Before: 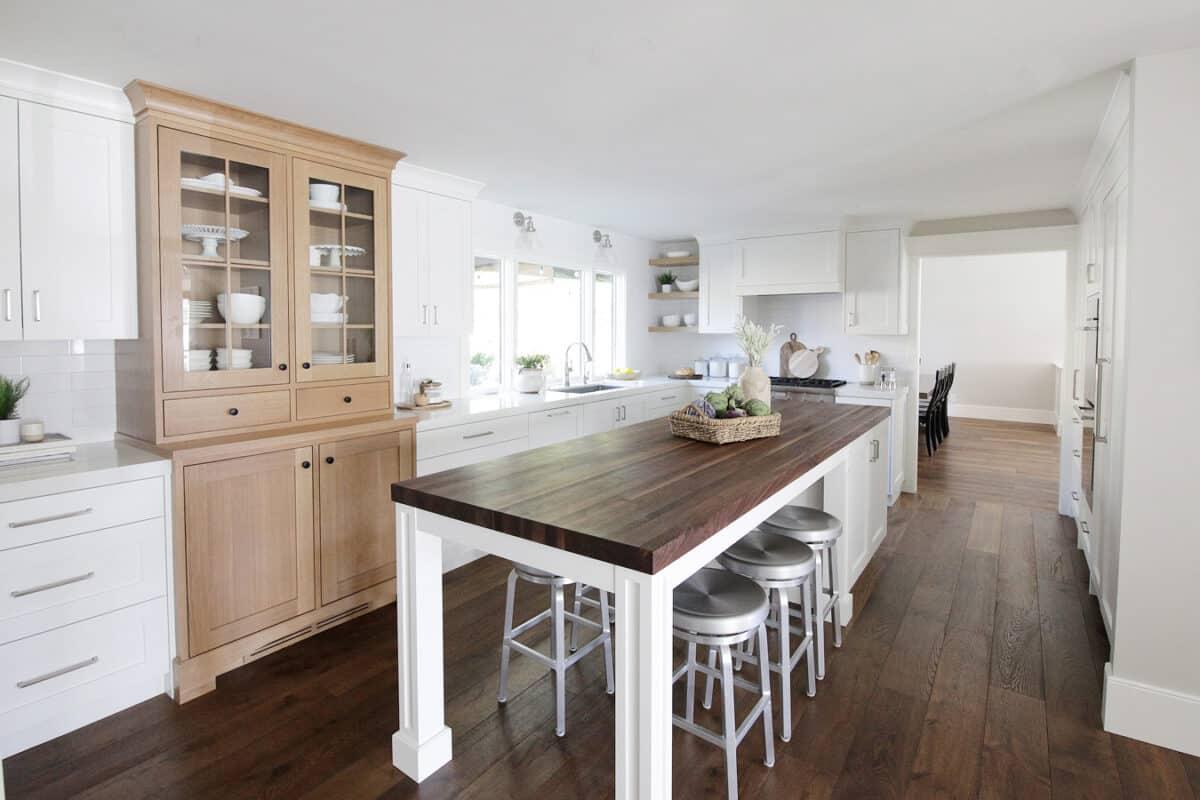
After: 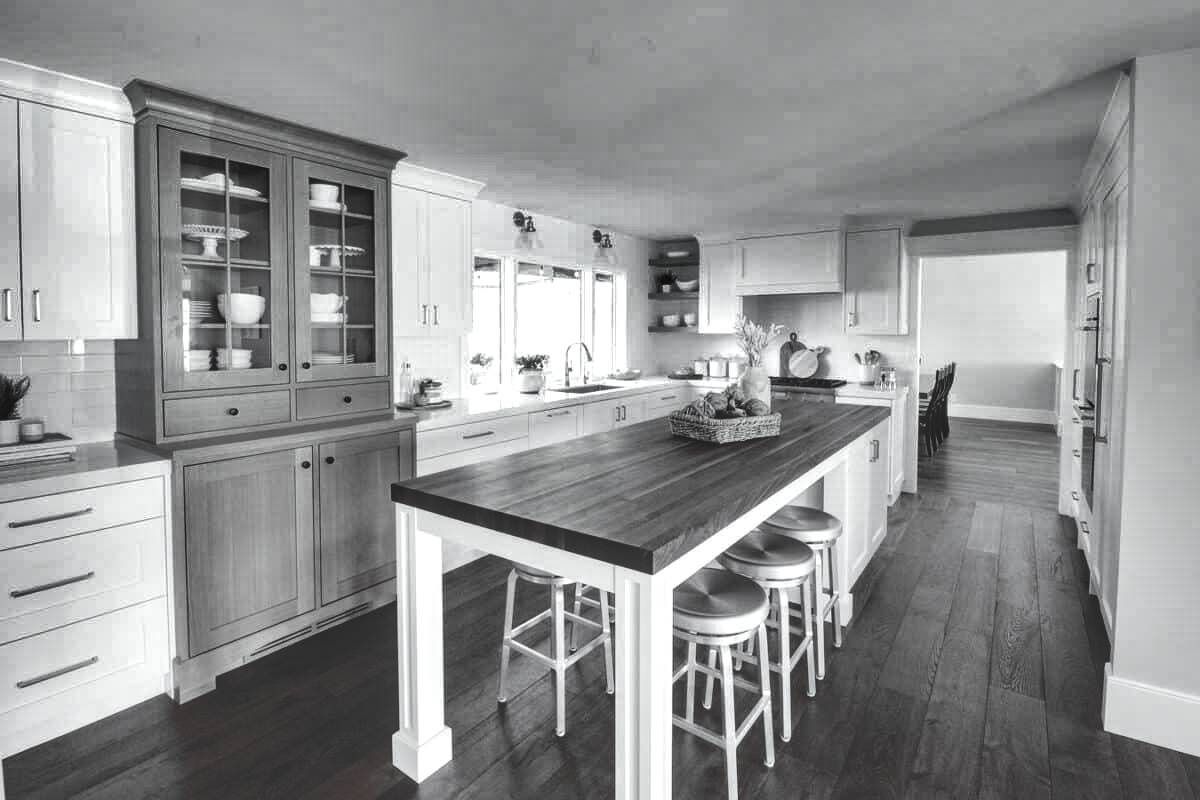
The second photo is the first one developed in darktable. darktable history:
shadows and highlights: shadows 20.91, highlights -82.73, soften with gaussian
white balance: red 1.011, blue 0.982
color zones: curves: ch0 [(0, 0.613) (0.01, 0.613) (0.245, 0.448) (0.498, 0.529) (0.642, 0.665) (0.879, 0.777) (0.99, 0.613)]; ch1 [(0, 0.035) (0.121, 0.189) (0.259, 0.197) (0.415, 0.061) (0.589, 0.022) (0.732, 0.022) (0.857, 0.026) (0.991, 0.053)]
local contrast: highlights 61%, detail 143%, midtone range 0.428
color balance: lift [1, 1.015, 1.004, 0.985], gamma [1, 0.958, 0.971, 1.042], gain [1, 0.956, 0.977, 1.044]
rgb curve: curves: ch0 [(0, 0.186) (0.314, 0.284) (0.576, 0.466) (0.805, 0.691) (0.936, 0.886)]; ch1 [(0, 0.186) (0.314, 0.284) (0.581, 0.534) (0.771, 0.746) (0.936, 0.958)]; ch2 [(0, 0.216) (0.275, 0.39) (1, 1)], mode RGB, independent channels, compensate middle gray true, preserve colors none
